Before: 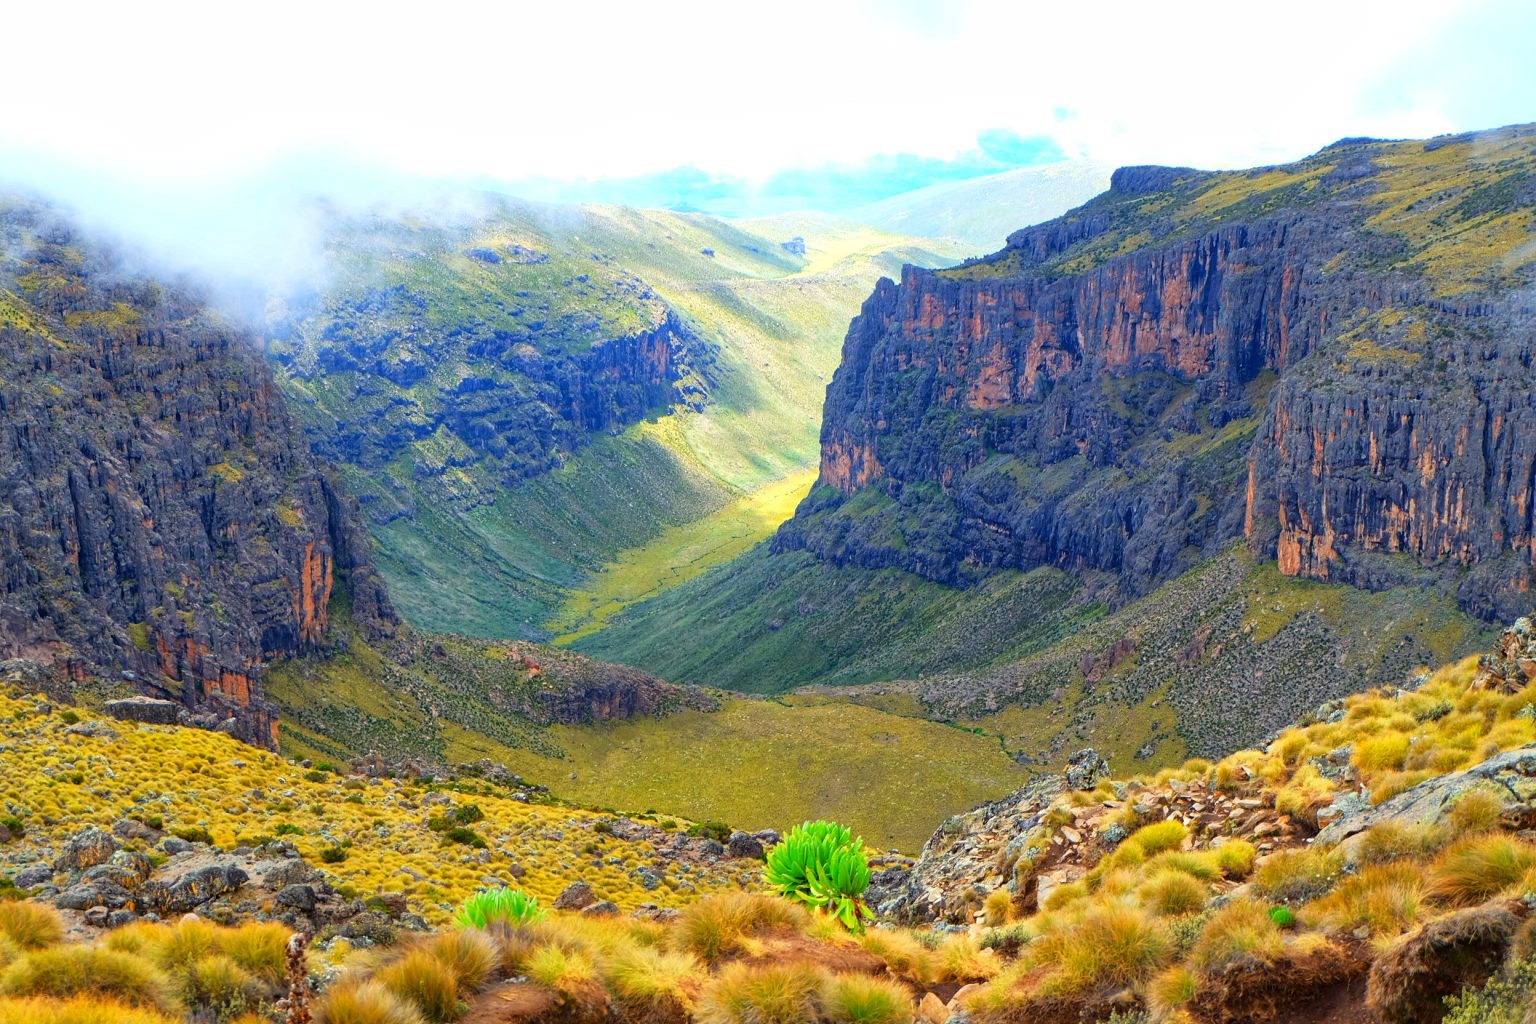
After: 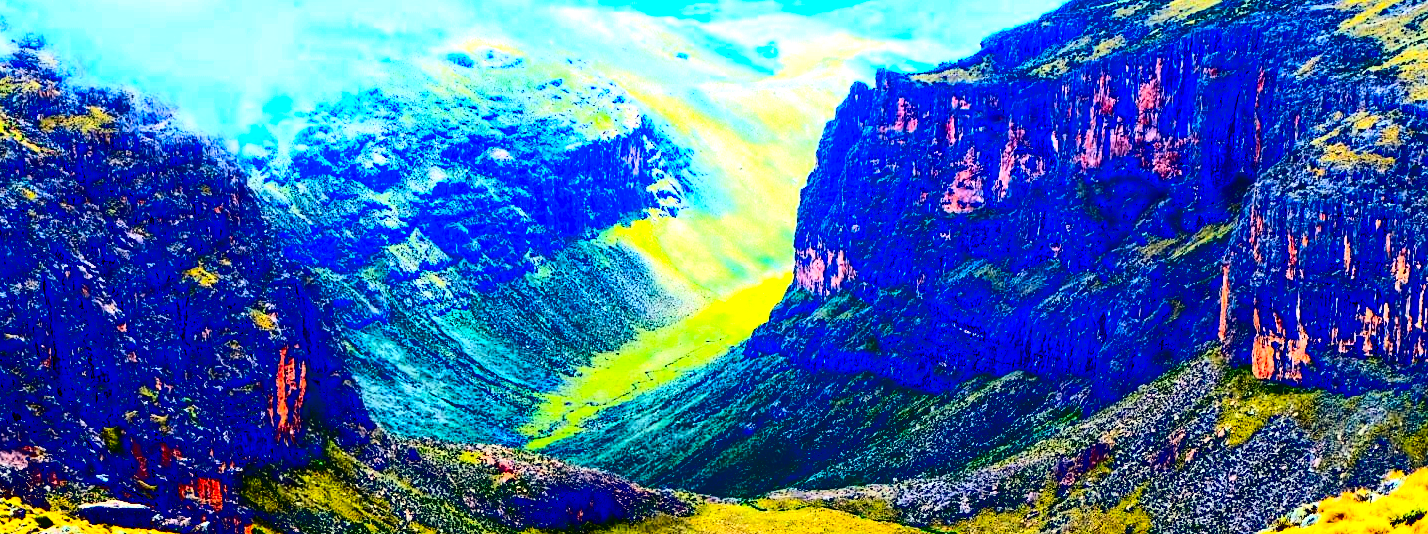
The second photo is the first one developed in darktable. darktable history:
color balance rgb: shadows lift › luminance -41.13%, shadows lift › chroma 14.13%, shadows lift › hue 260°, power › luminance -3.76%, power › chroma 0.56%, power › hue 40.37°, highlights gain › luminance 16.81%, highlights gain › chroma 2.94%, highlights gain › hue 260°, global offset › luminance -0.29%, global offset › chroma 0.31%, global offset › hue 260°, perceptual saturation grading › global saturation 20%, perceptual saturation grading › highlights -13.92%, perceptual saturation grading › shadows 50%
crop: left 1.744%, top 19.225%, right 5.069%, bottom 28.357%
exposure: black level correction 0, exposure 0.7 EV, compensate exposure bias true, compensate highlight preservation false
contrast brightness saturation: contrast 0.77, brightness -1, saturation 1
